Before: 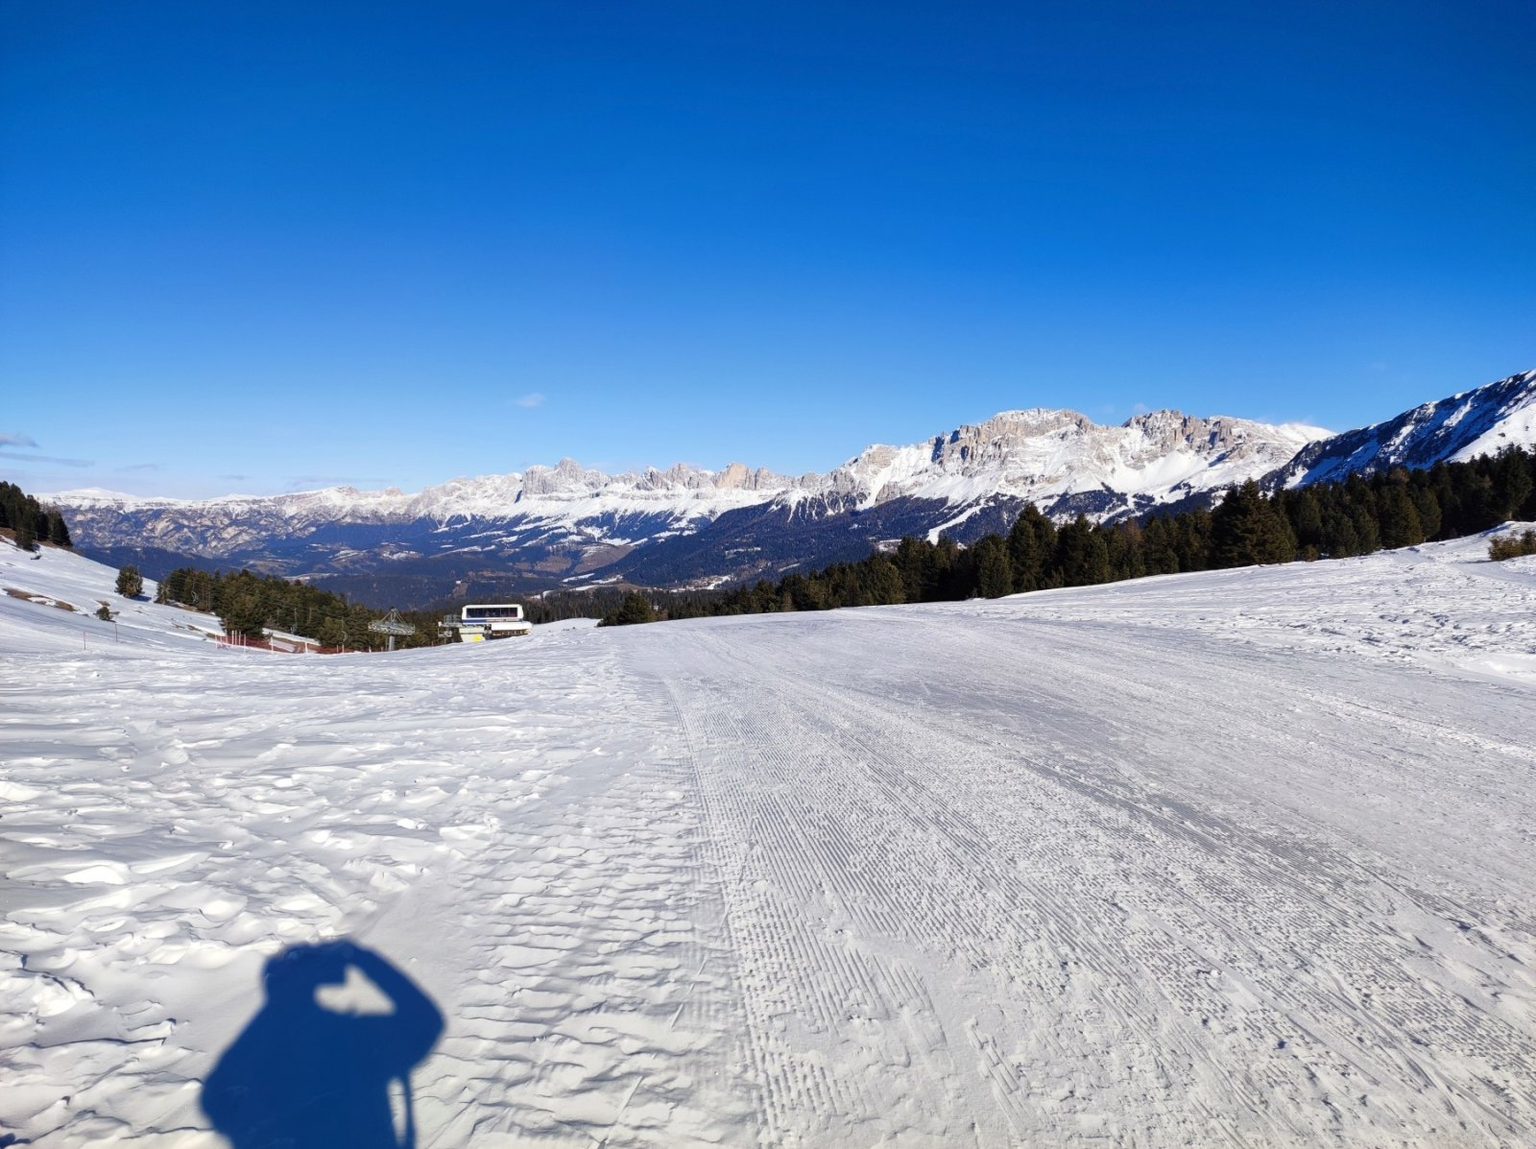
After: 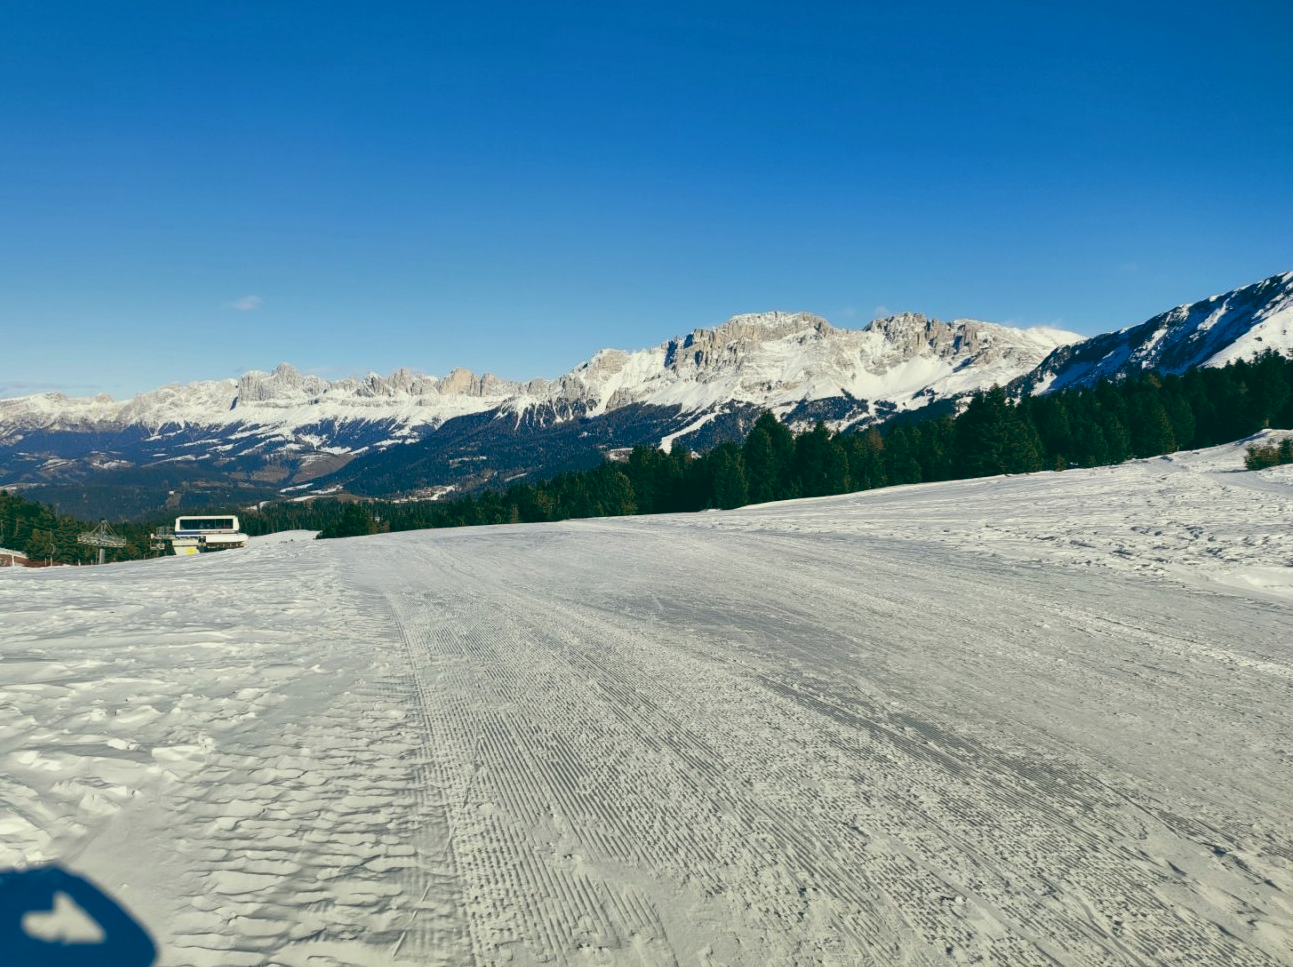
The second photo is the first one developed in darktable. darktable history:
color balance: lift [1.005, 0.99, 1.007, 1.01], gamma [1, 1.034, 1.032, 0.966], gain [0.873, 1.055, 1.067, 0.933]
crop: left 19.159%, top 9.58%, bottom 9.58%
shadows and highlights: soften with gaussian
tone equalizer: on, module defaults
